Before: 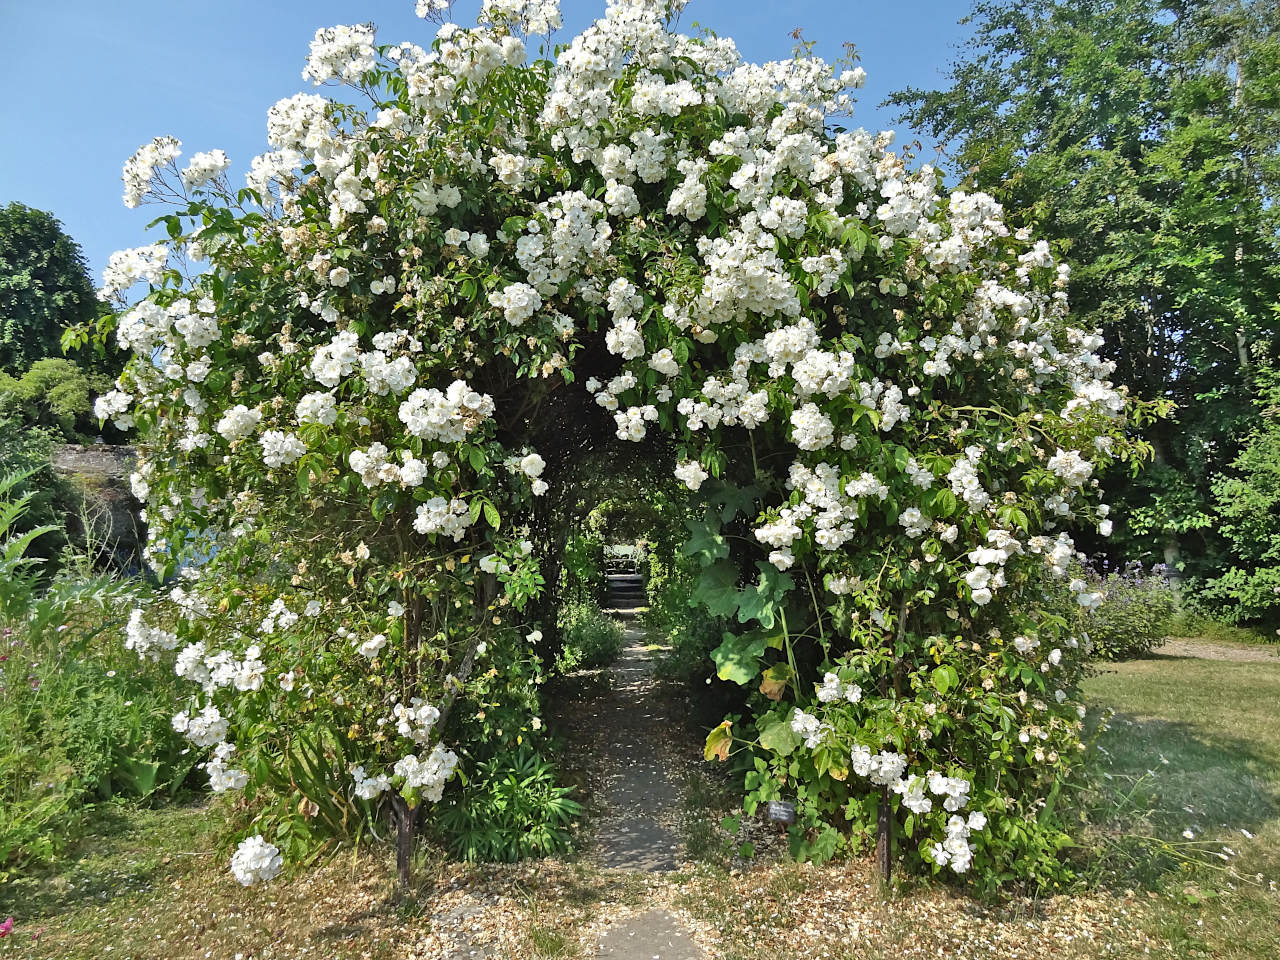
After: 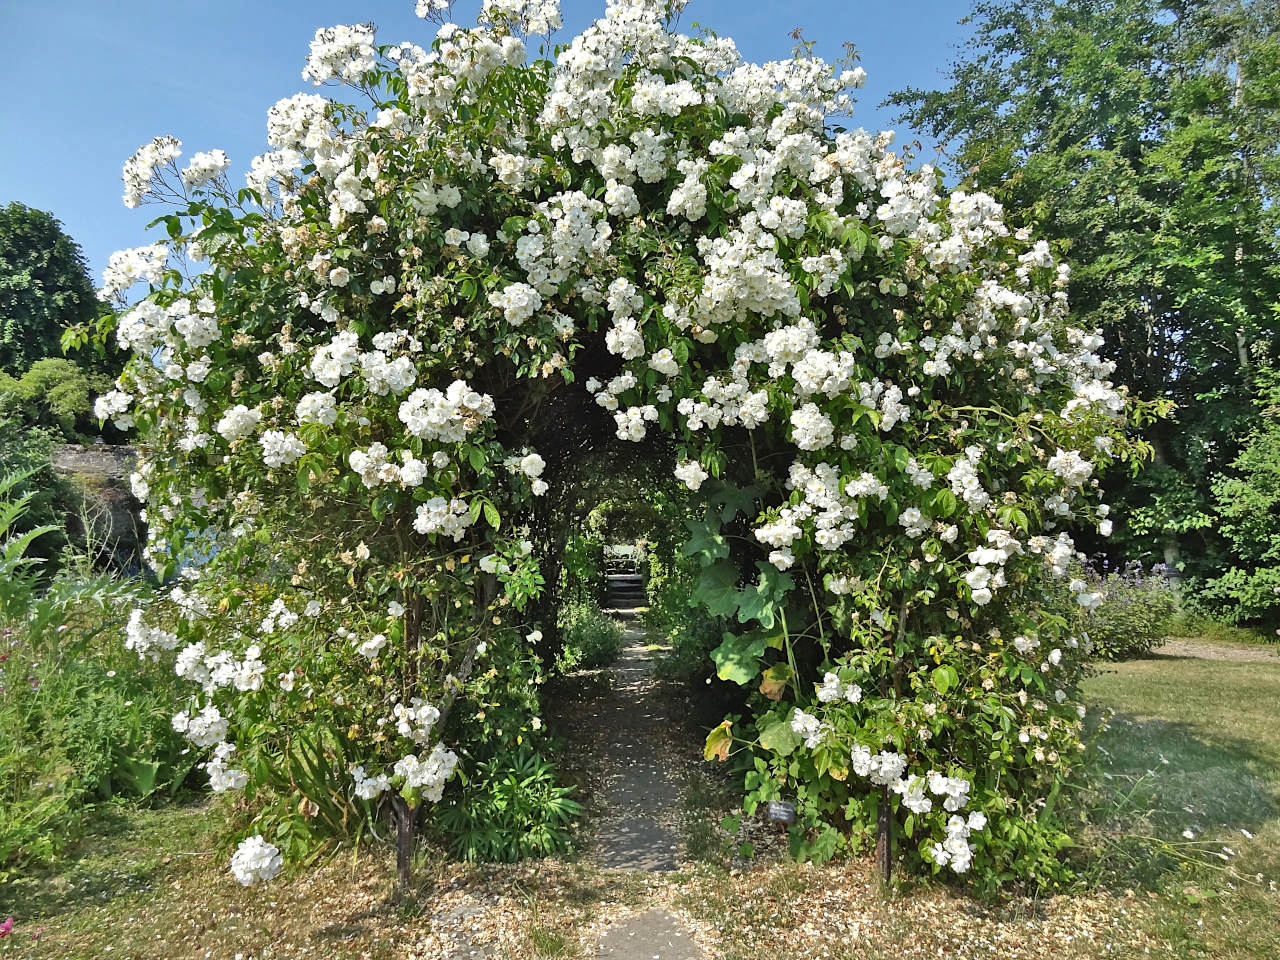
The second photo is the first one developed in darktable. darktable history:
shadows and highlights: shadows 11.68, white point adjustment 1.17, soften with gaussian
